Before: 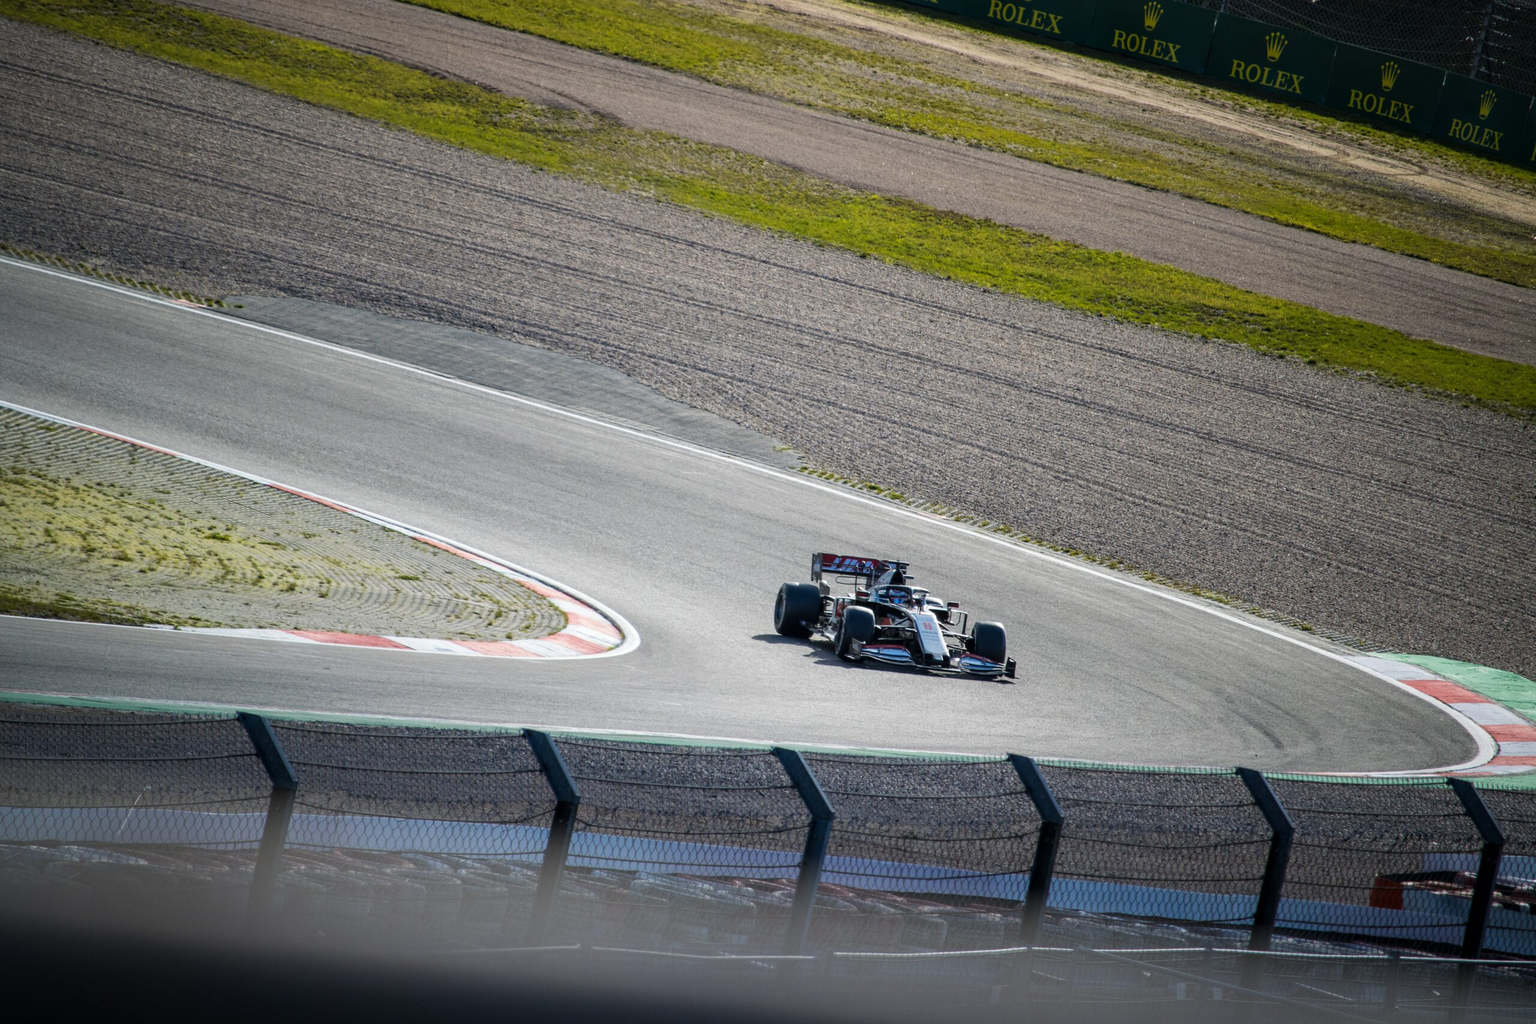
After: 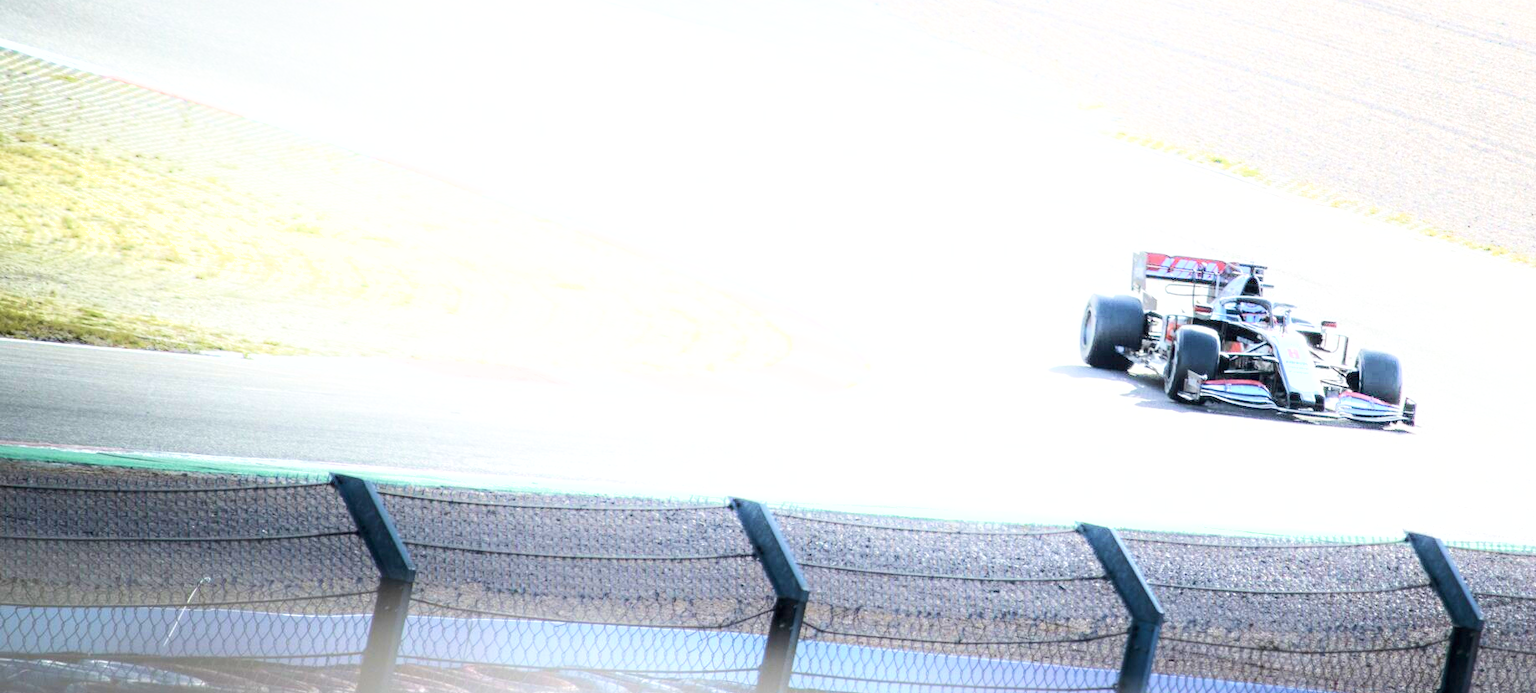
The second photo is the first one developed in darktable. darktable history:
crop: top 36.384%, right 28.261%, bottom 15.039%
velvia: on, module defaults
exposure: black level correction 0, exposure 1.588 EV, compensate highlight preservation false
shadows and highlights: shadows -55.71, highlights 87.5, soften with gaussian
